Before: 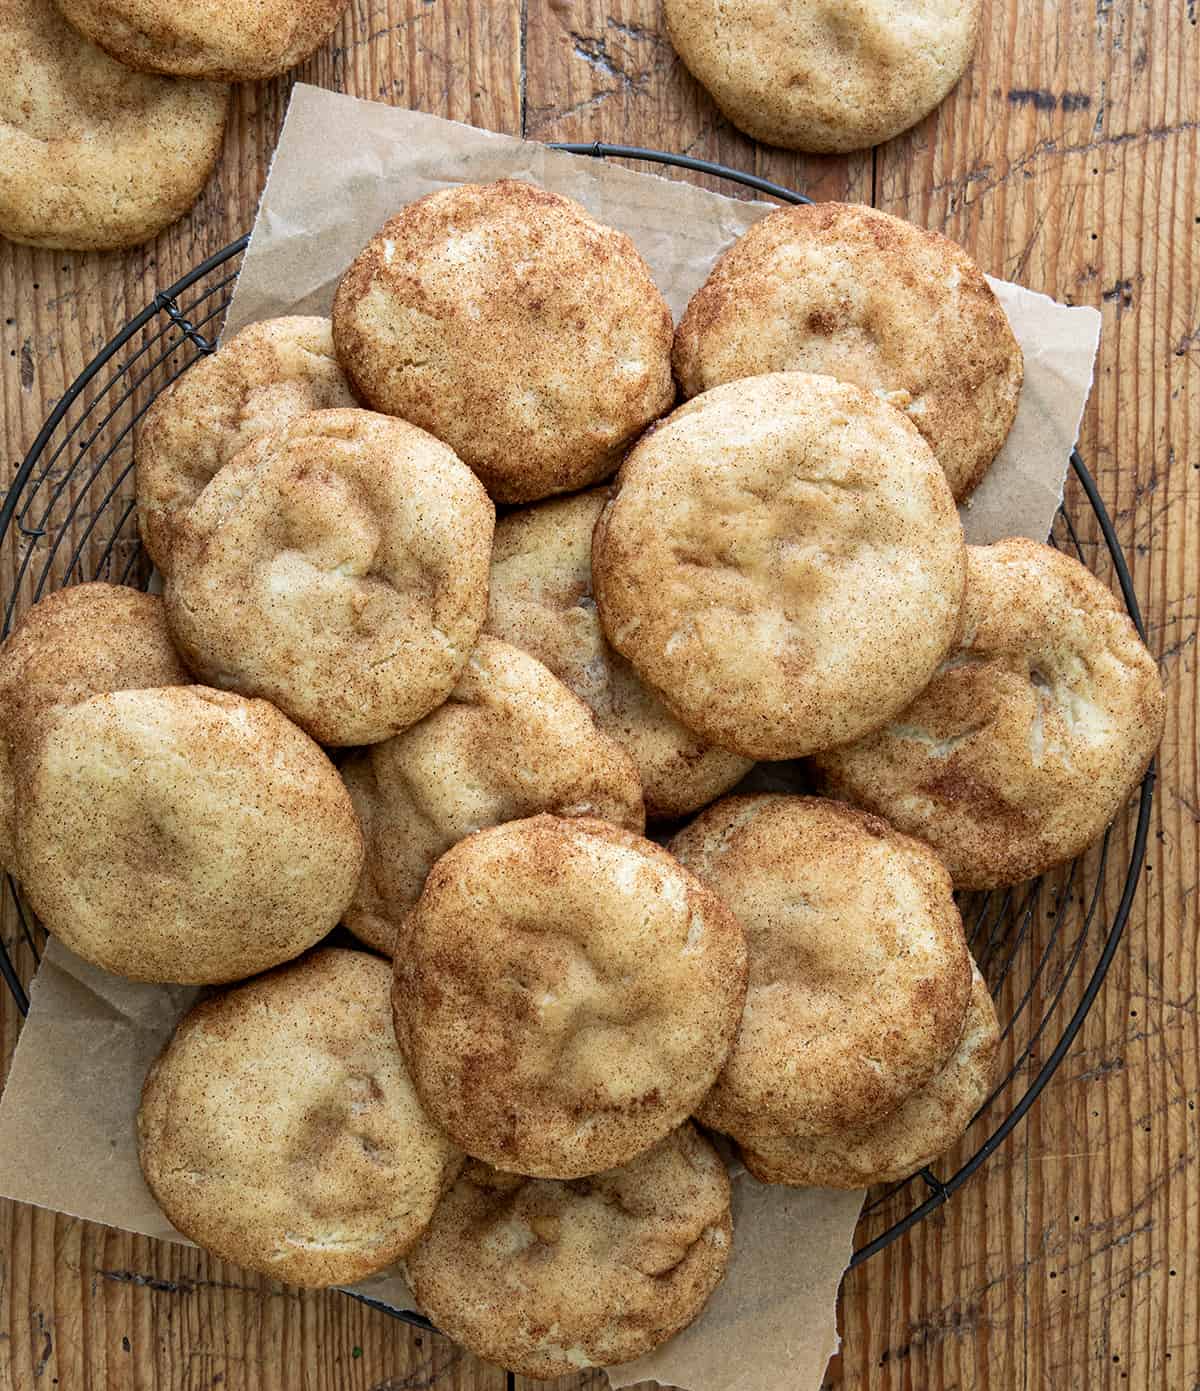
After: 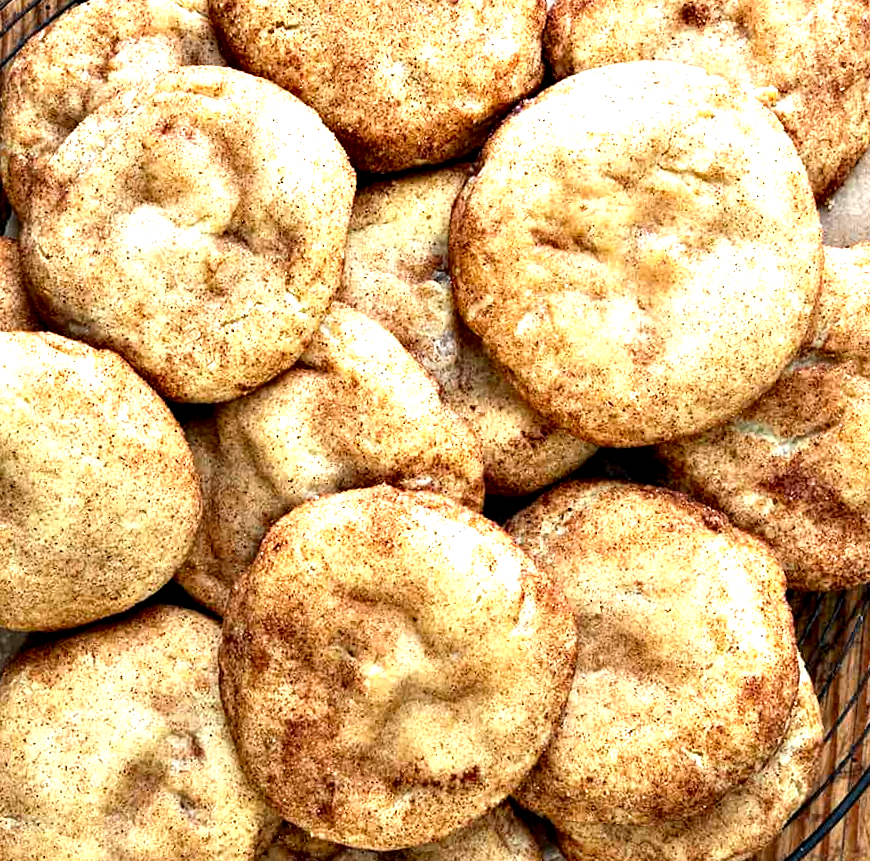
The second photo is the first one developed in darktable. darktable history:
exposure: black level correction 0, exposure 1 EV, compensate exposure bias true, compensate highlight preservation false
contrast equalizer: octaves 7, y [[0.6 ×6], [0.55 ×6], [0 ×6], [0 ×6], [0 ×6]]
crop and rotate: angle -4°, left 9.82%, top 21.313%, right 11.911%, bottom 11.885%
tone equalizer: -7 EV 0.176 EV, -6 EV 0.121 EV, -5 EV 0.064 EV, -4 EV 0.058 EV, -2 EV -0.016 EV, -1 EV -0.056 EV, +0 EV -0.064 EV
